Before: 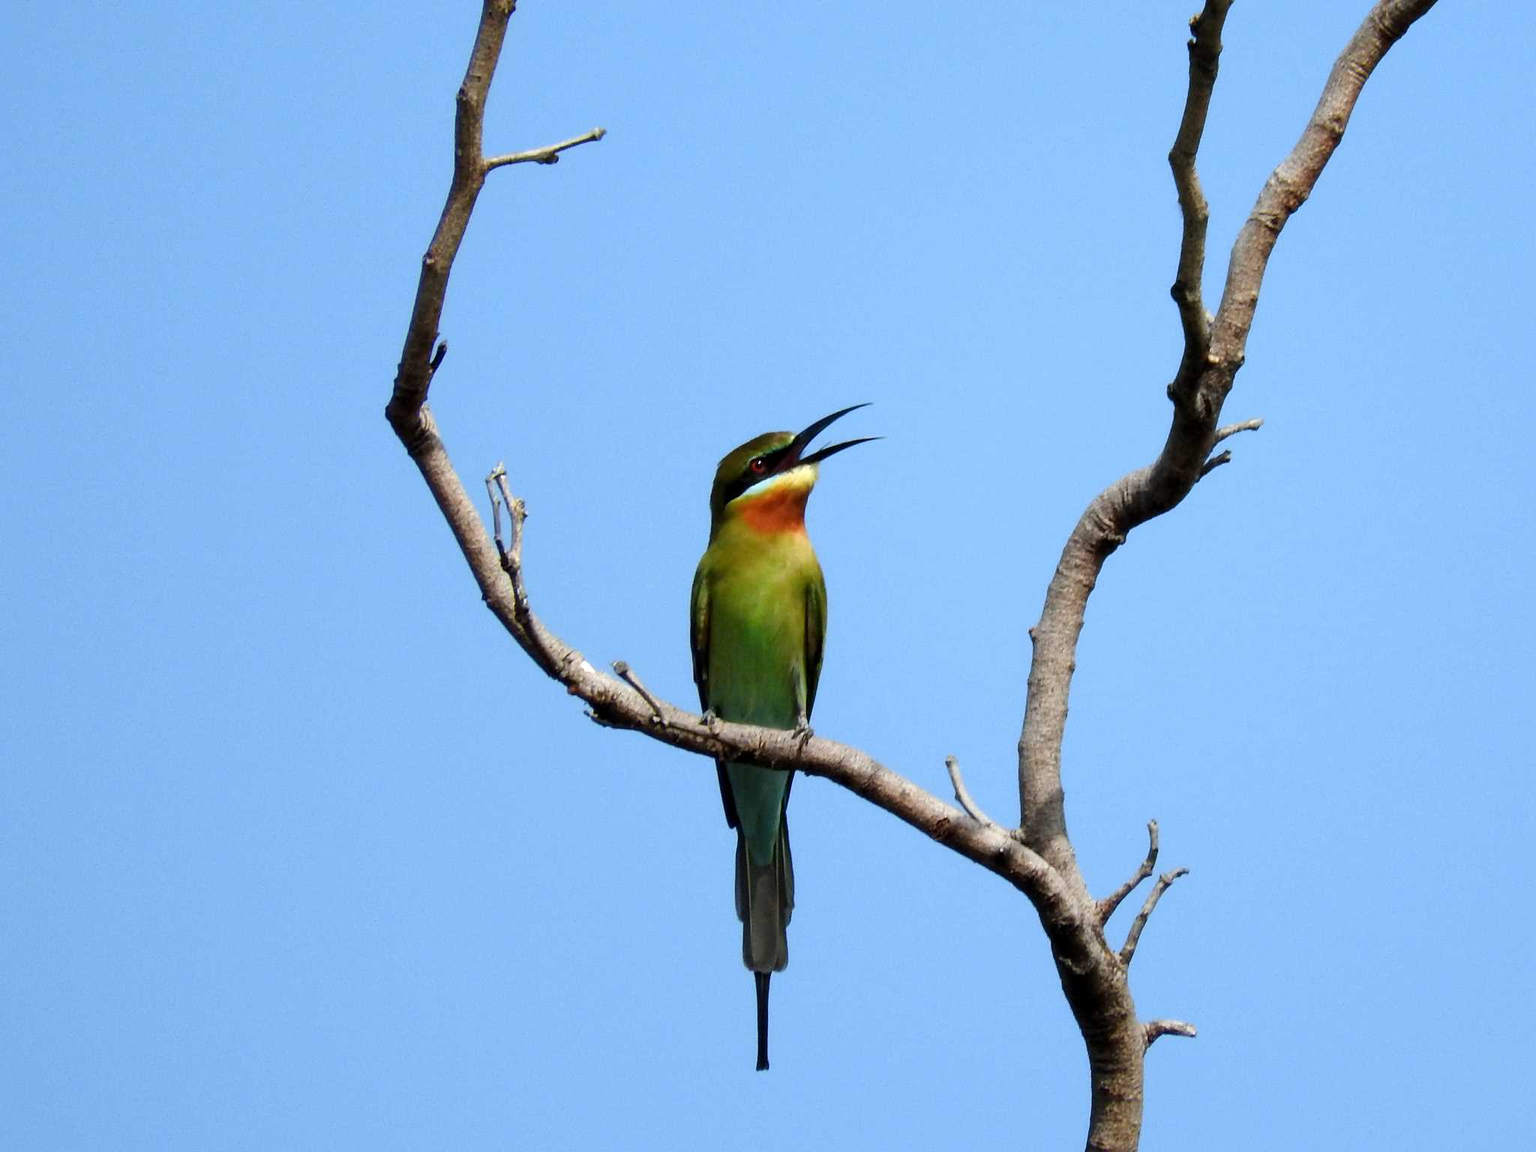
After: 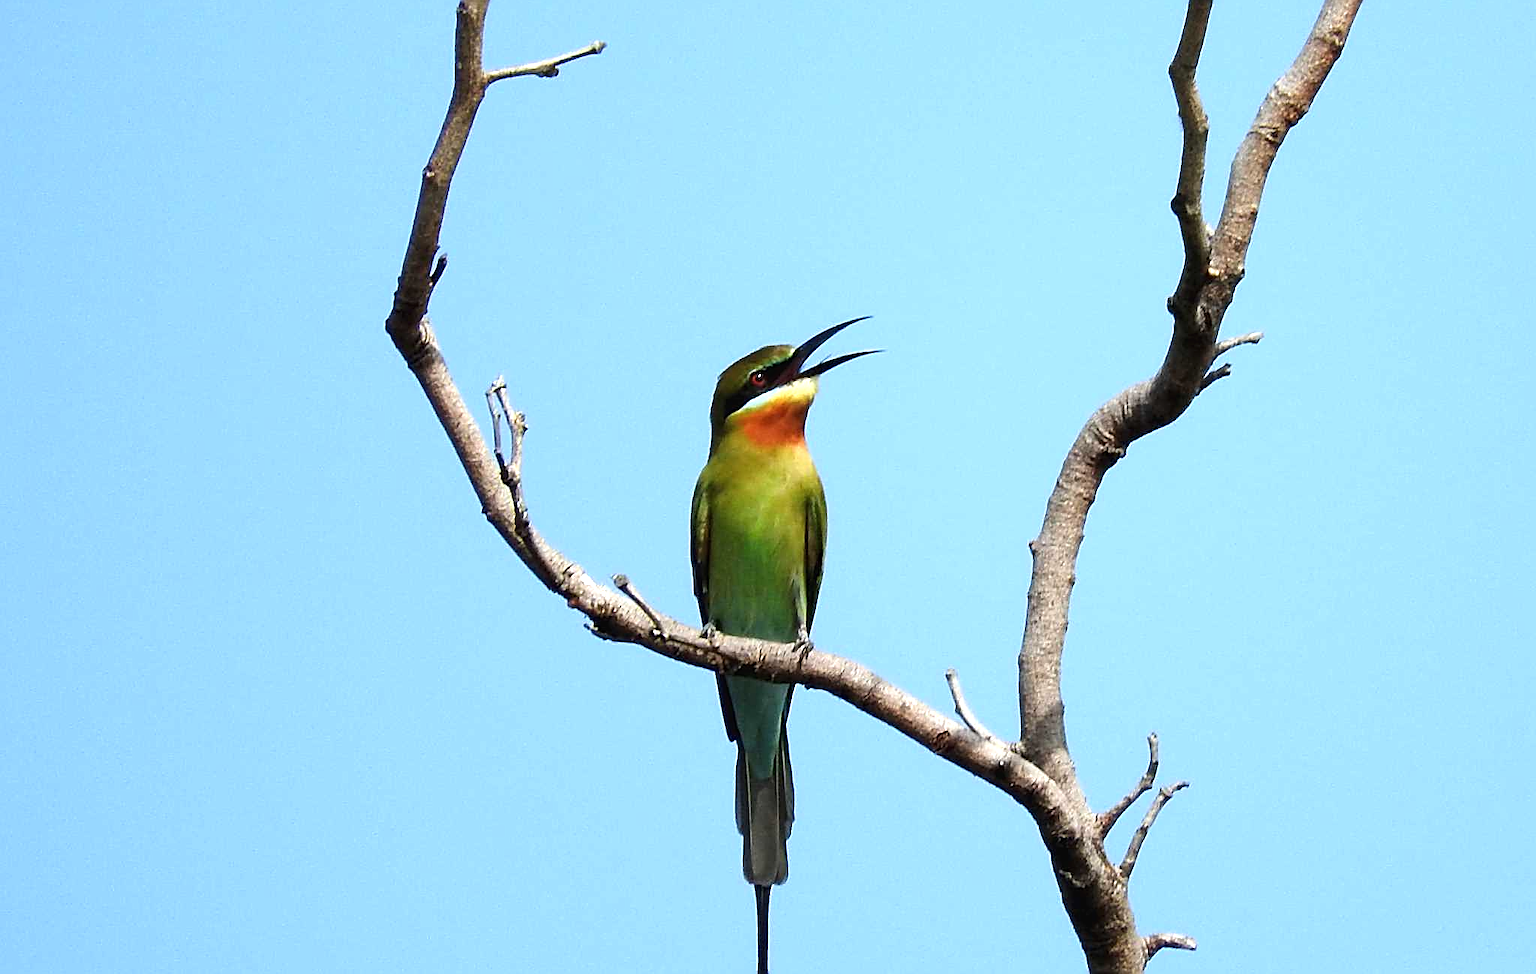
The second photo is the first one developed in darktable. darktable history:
crop: top 7.564%, bottom 7.826%
sharpen: amount 0.899
exposure: black level correction -0.002, exposure 0.539 EV, compensate exposure bias true, compensate highlight preservation false
